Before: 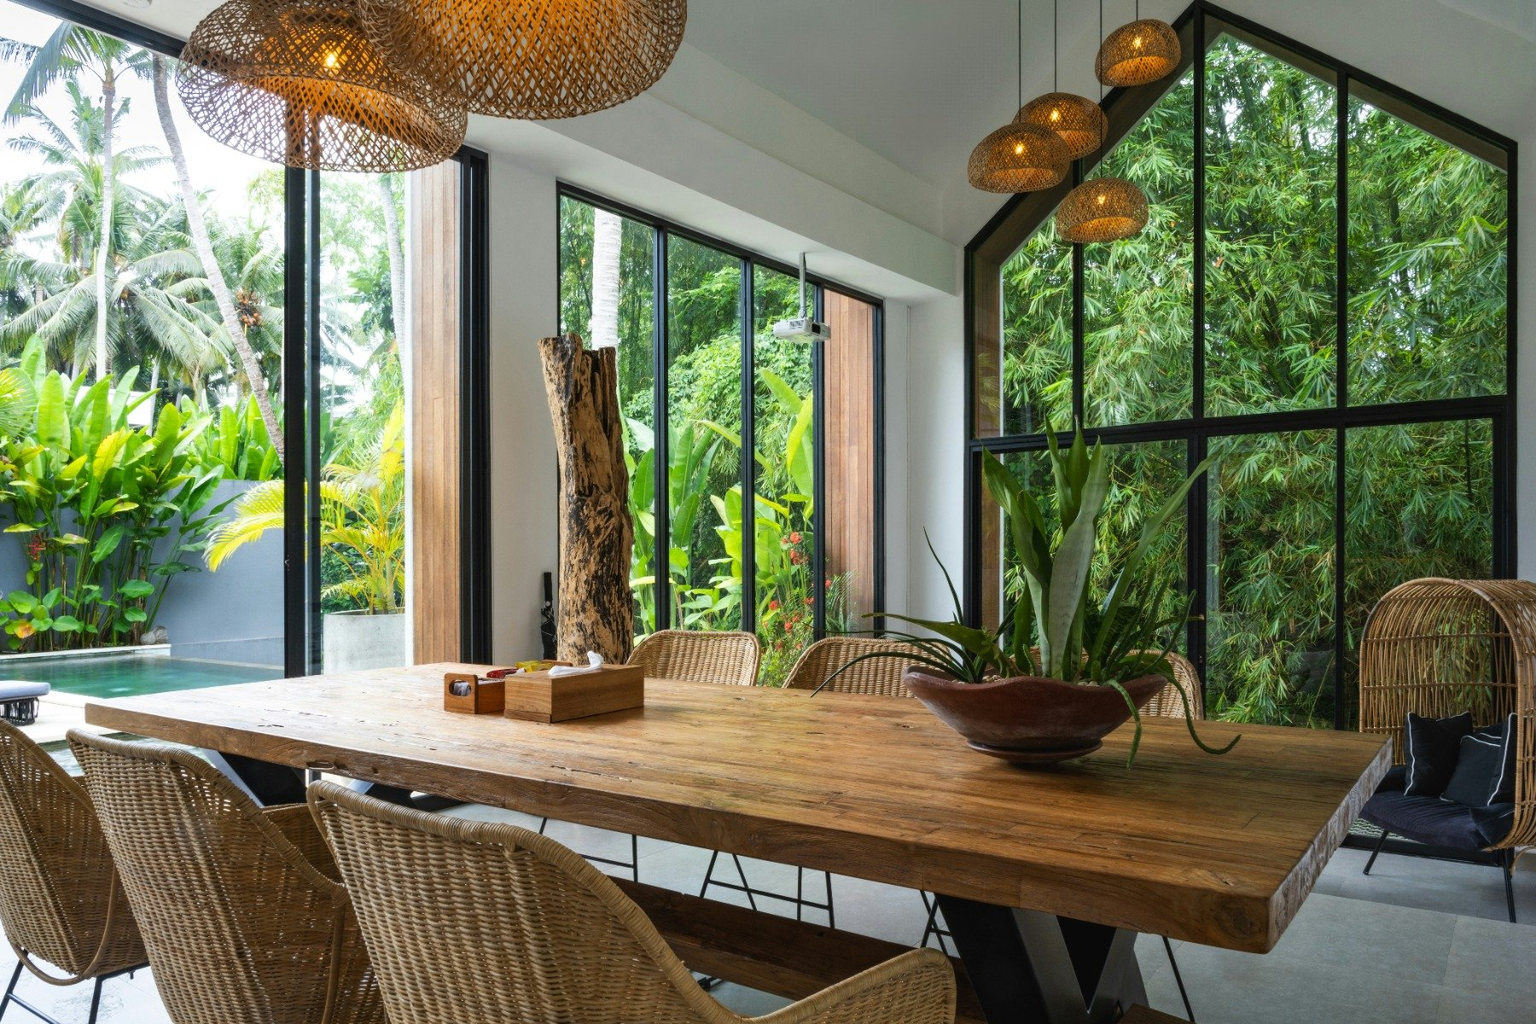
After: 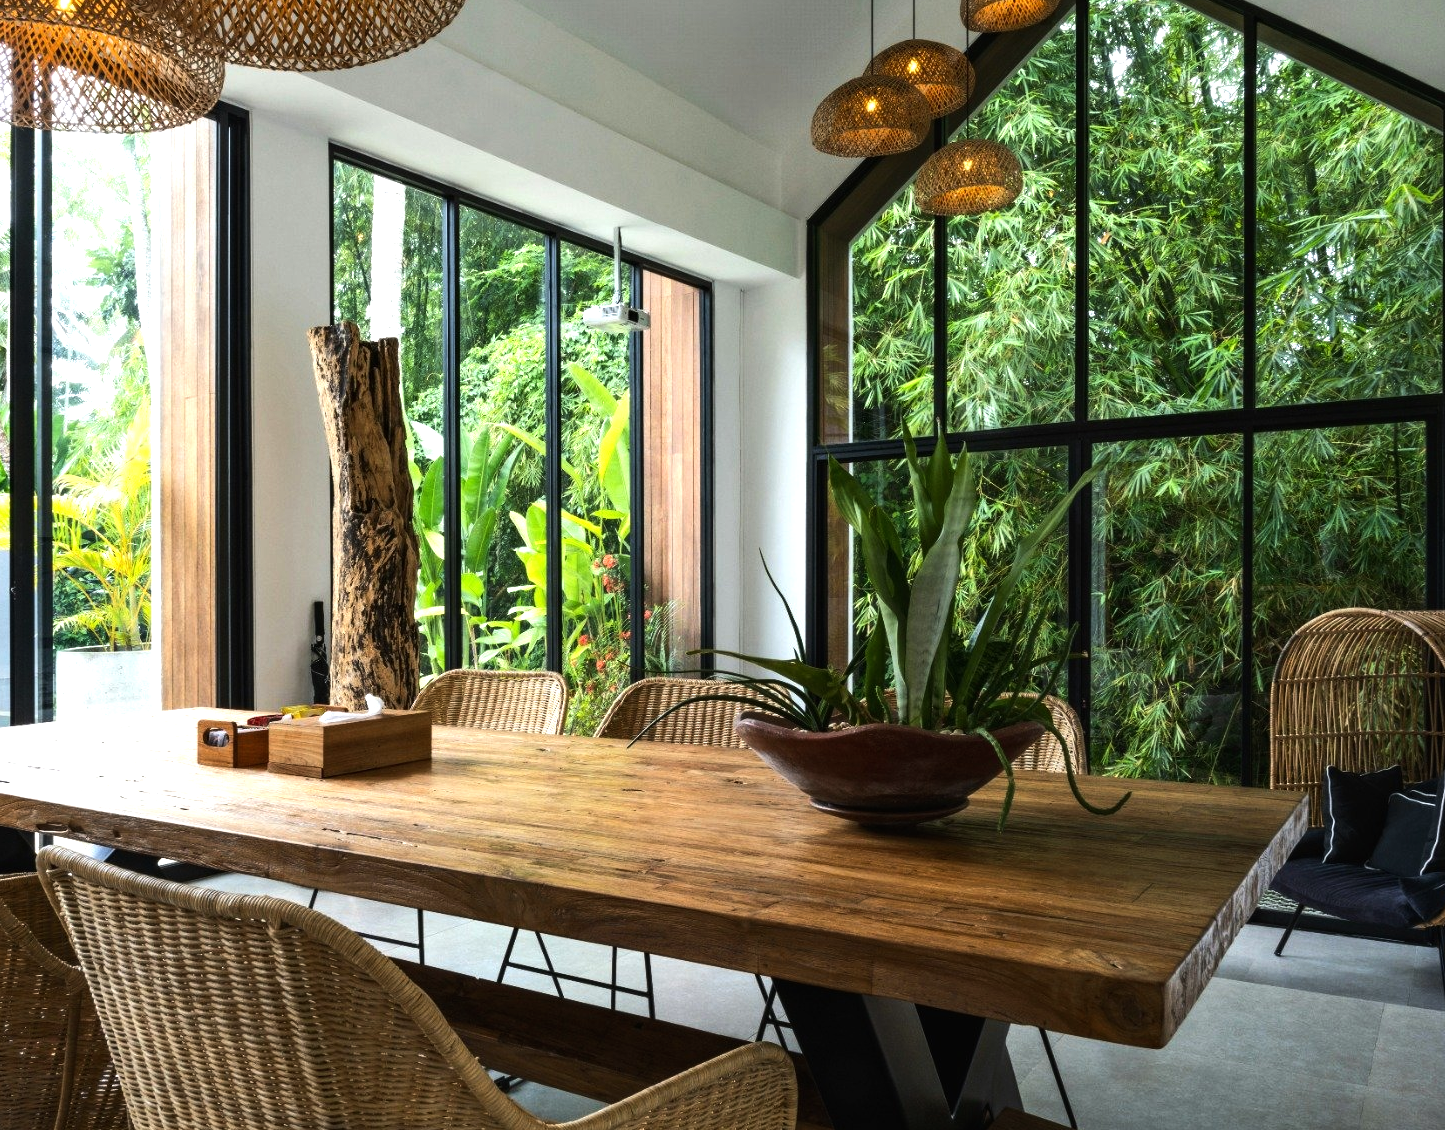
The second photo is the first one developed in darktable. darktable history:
crop and rotate: left 17.959%, top 5.771%, right 1.742%
tone equalizer: -8 EV -0.75 EV, -7 EV -0.7 EV, -6 EV -0.6 EV, -5 EV -0.4 EV, -3 EV 0.4 EV, -2 EV 0.6 EV, -1 EV 0.7 EV, +0 EV 0.75 EV, edges refinement/feathering 500, mask exposure compensation -1.57 EV, preserve details no
